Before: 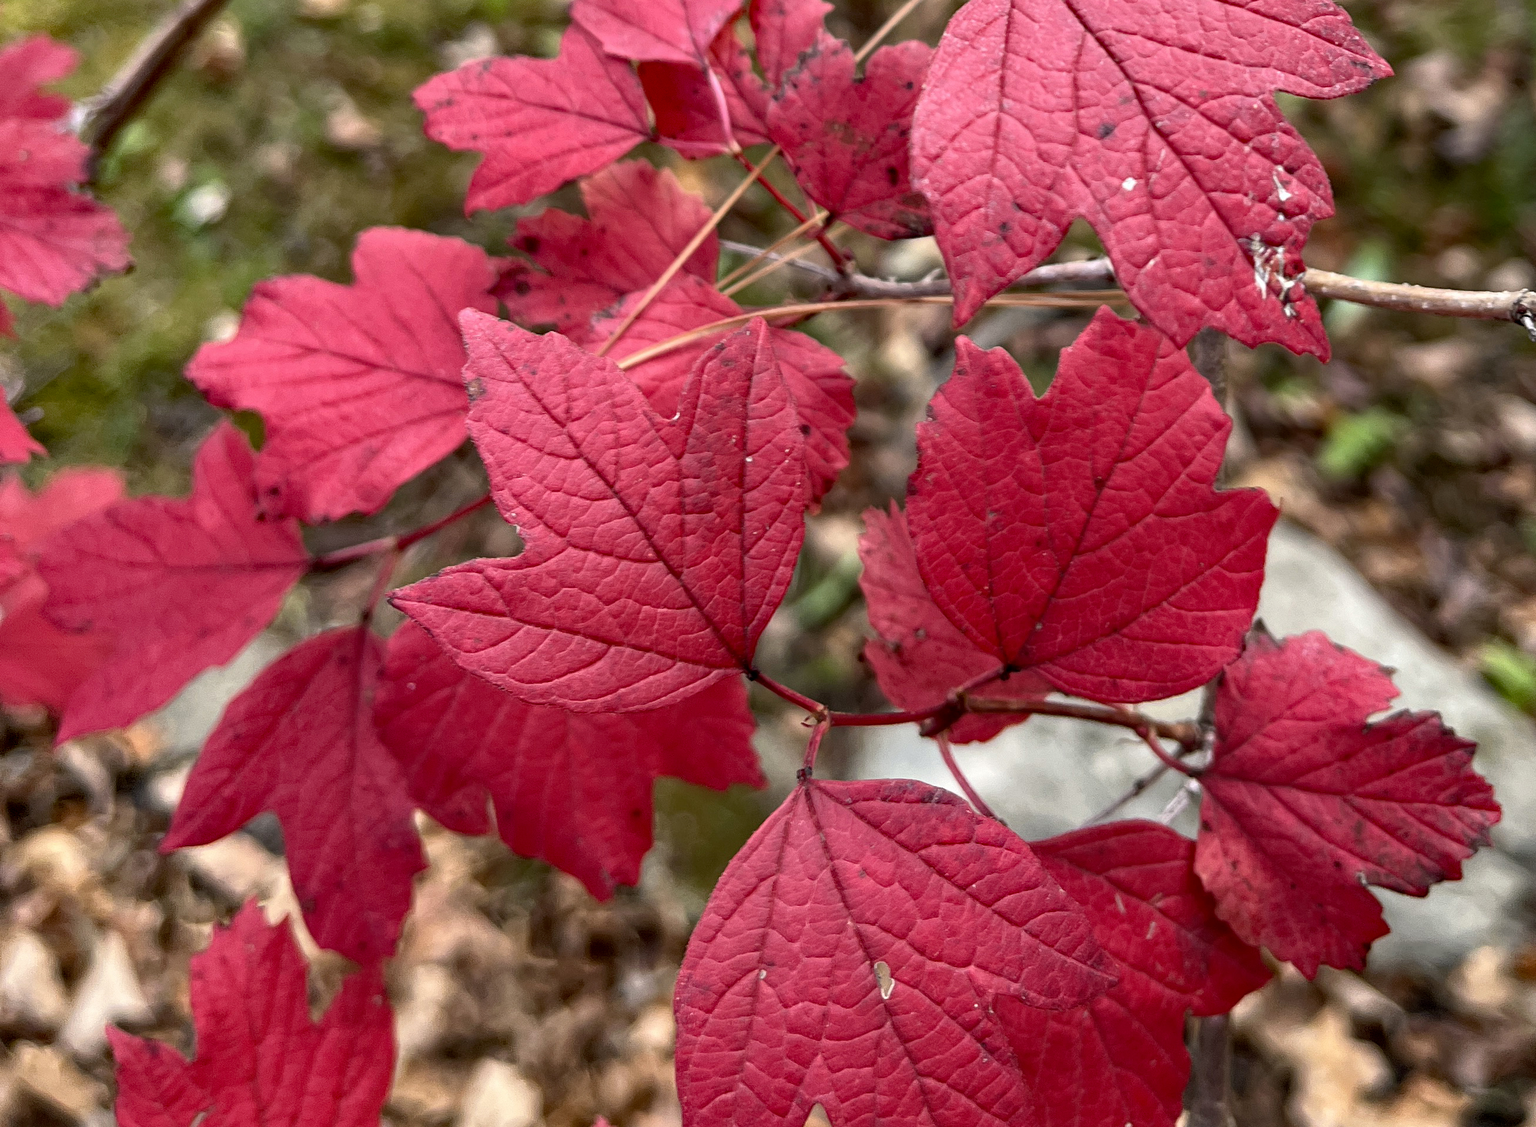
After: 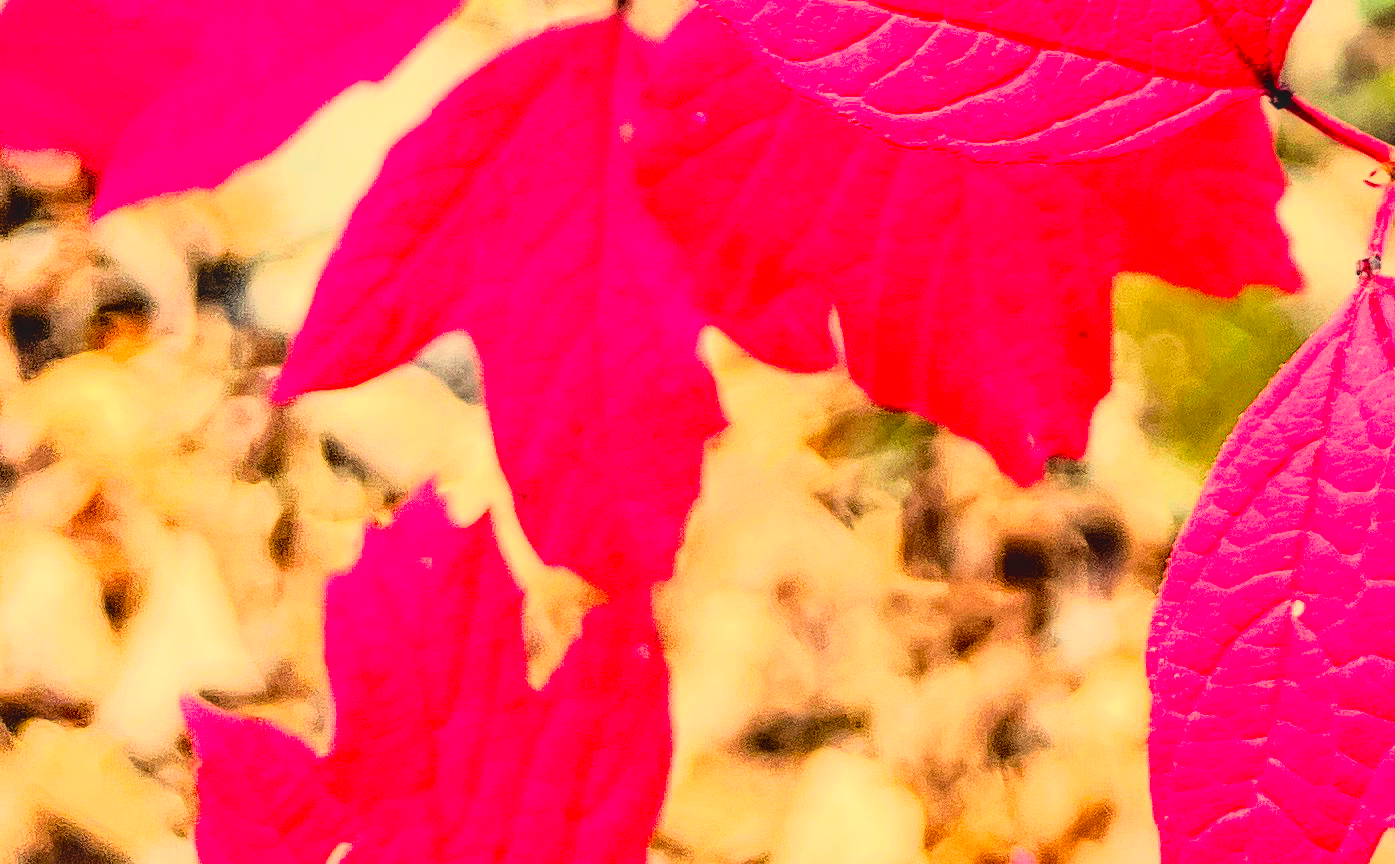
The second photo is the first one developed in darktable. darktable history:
local contrast: detail 130%
crop and rotate: top 54.778%, right 46.61%, bottom 0.159%
contrast brightness saturation: contrast -0.19, saturation 0.19
exposure: black level correction 0, exposure 1.625 EV, compensate exposure bias true, compensate highlight preservation false
white balance: red 1.08, blue 0.791
rgb curve: curves: ch0 [(0, 0) (0.21, 0.15) (0.24, 0.21) (0.5, 0.75) (0.75, 0.96) (0.89, 0.99) (1, 1)]; ch1 [(0, 0.02) (0.21, 0.13) (0.25, 0.2) (0.5, 0.67) (0.75, 0.9) (0.89, 0.97) (1, 1)]; ch2 [(0, 0.02) (0.21, 0.13) (0.25, 0.2) (0.5, 0.67) (0.75, 0.9) (0.89, 0.97) (1, 1)], compensate middle gray true
color calibration: illuminant custom, x 0.368, y 0.373, temperature 4330.32 K
